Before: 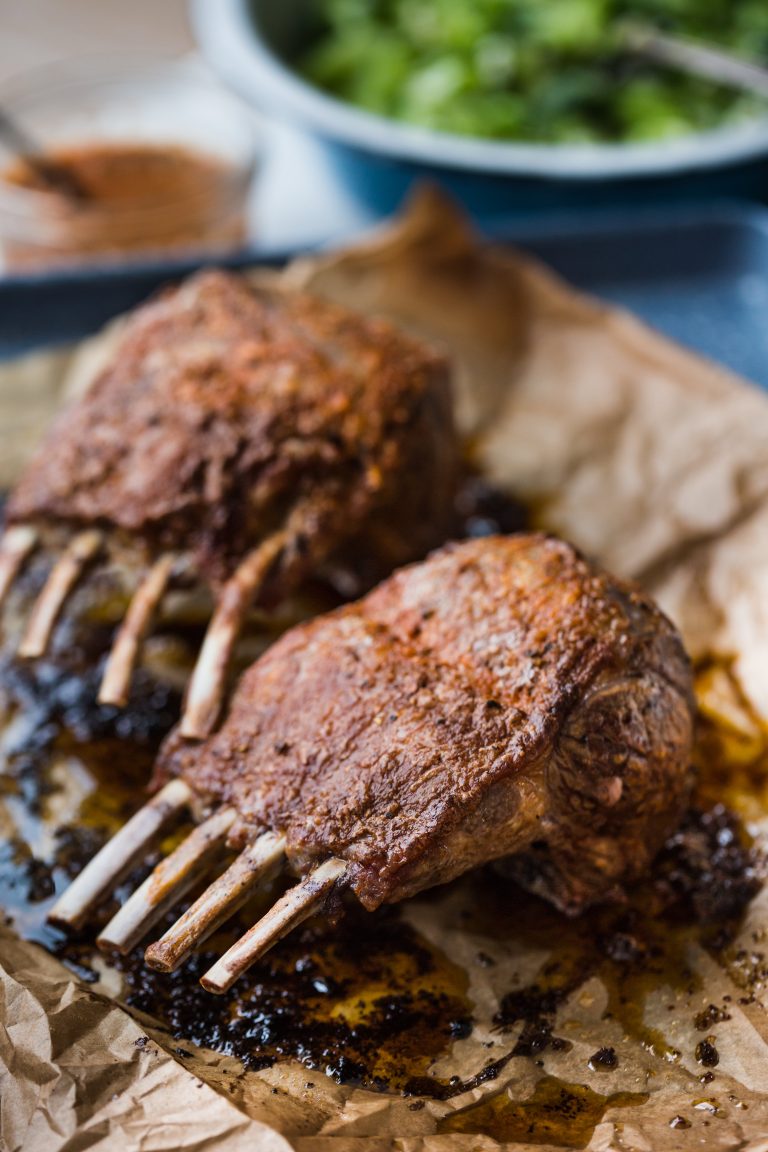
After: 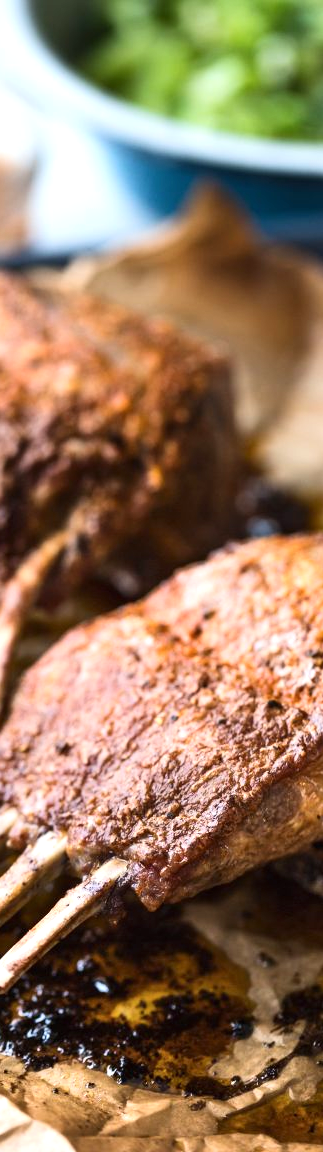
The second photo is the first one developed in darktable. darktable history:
crop: left 28.583%, right 29.231%
contrast brightness saturation: contrast 0.15, brightness 0.05
tone equalizer: on, module defaults
exposure: black level correction 0, exposure 0.7 EV, compensate exposure bias true, compensate highlight preservation false
